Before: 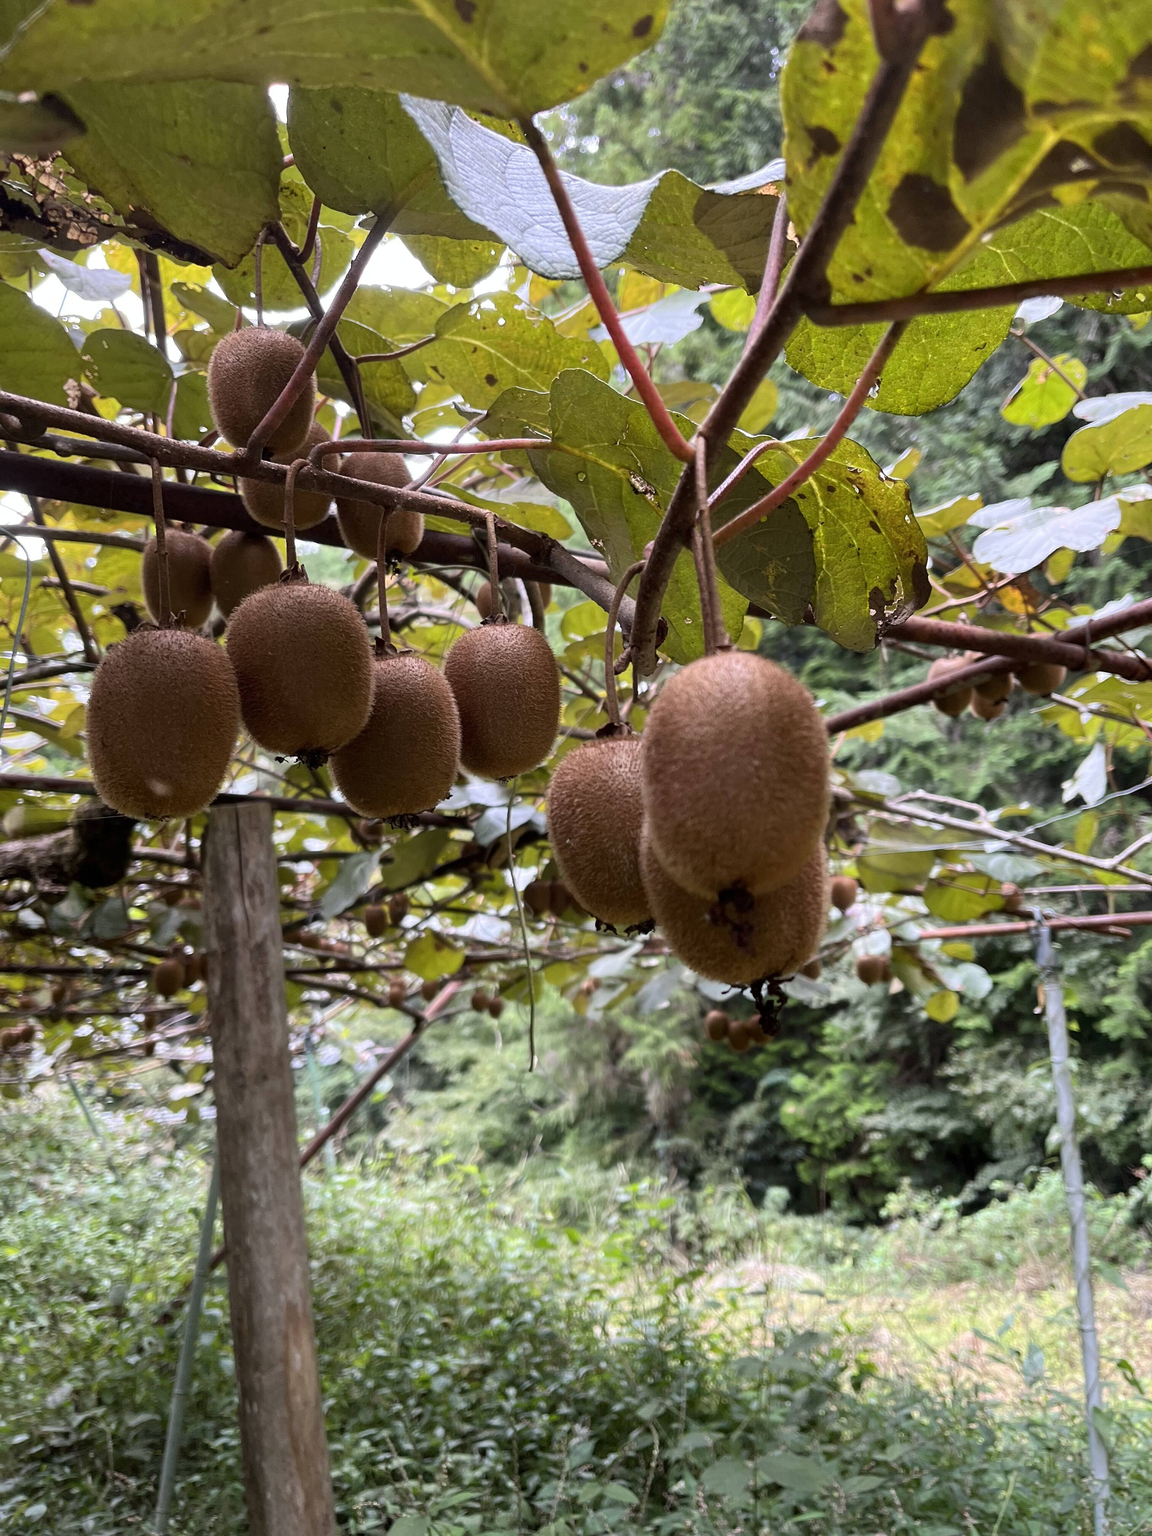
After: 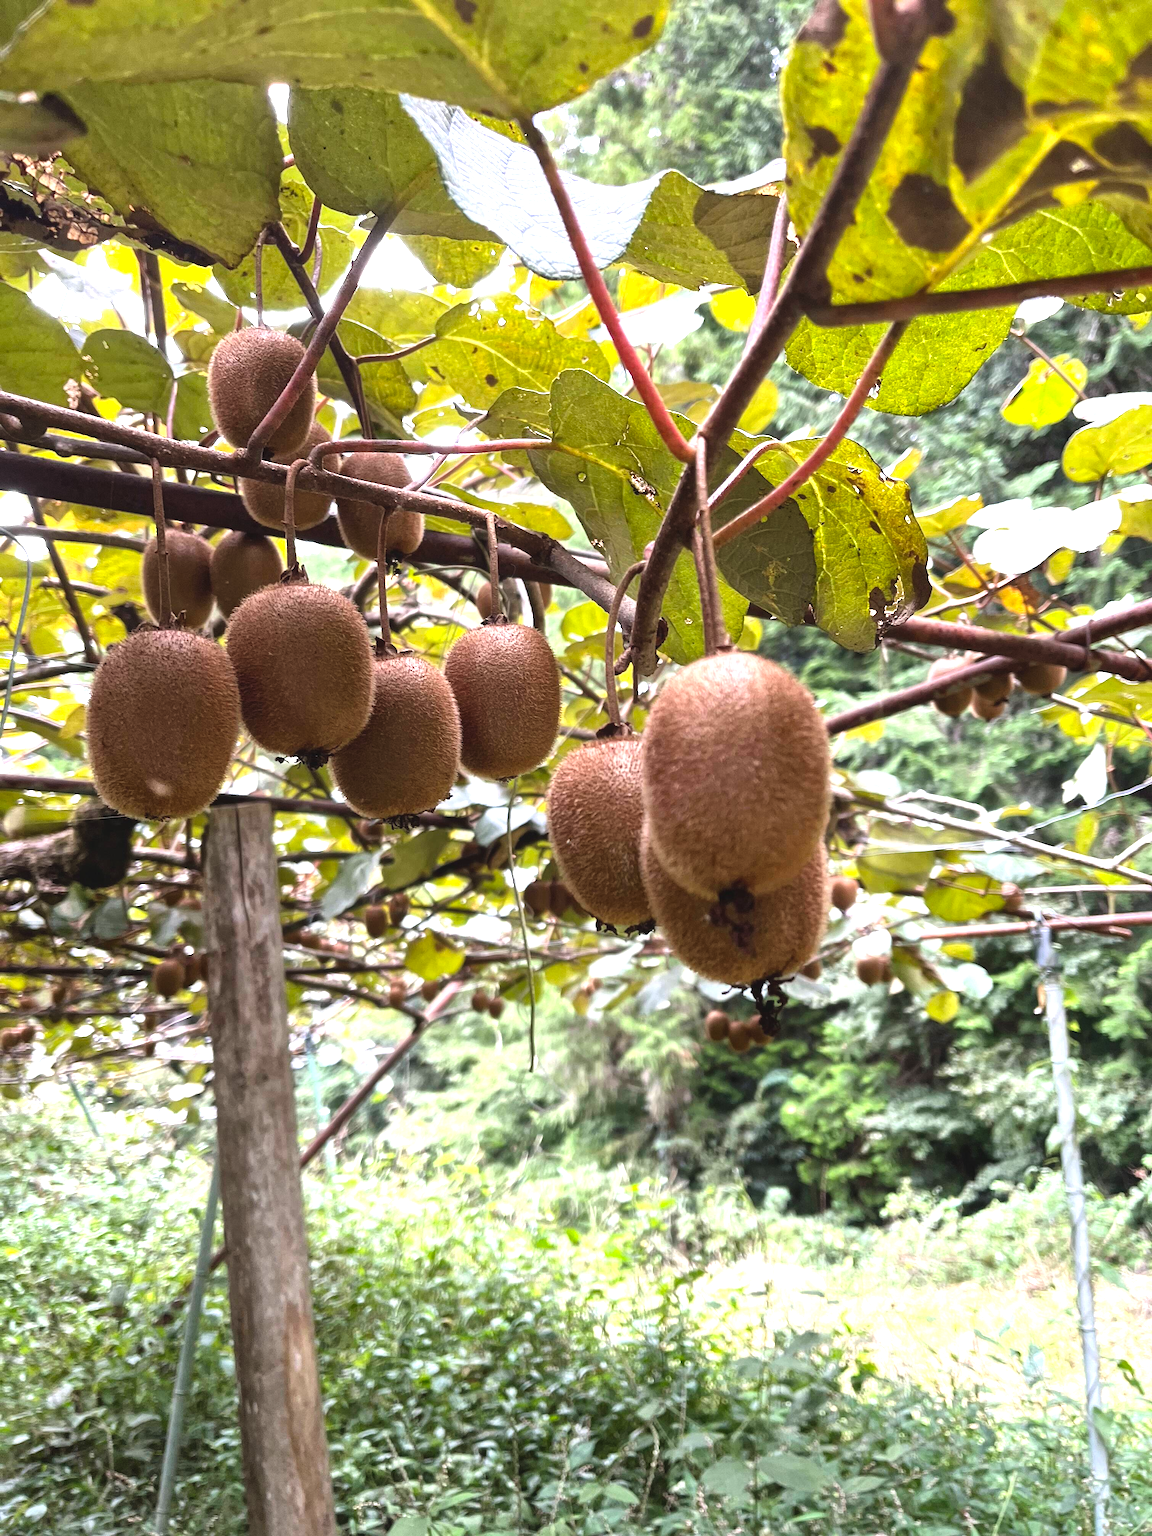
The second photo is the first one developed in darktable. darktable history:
local contrast: mode bilateral grid, contrast 20, coarseness 50, detail 132%, midtone range 0.2
exposure: black level correction -0.005, exposure 1.002 EV, compensate highlight preservation false
